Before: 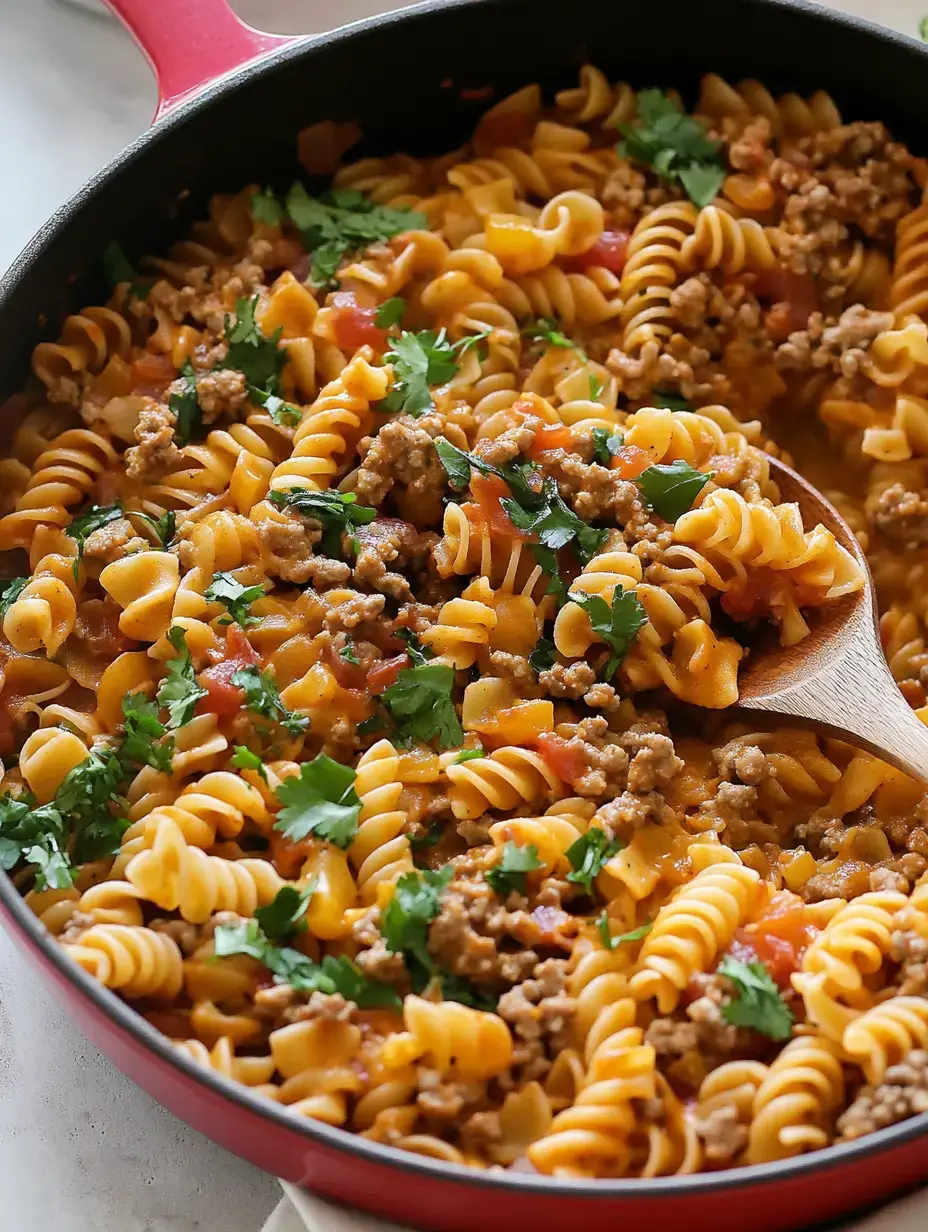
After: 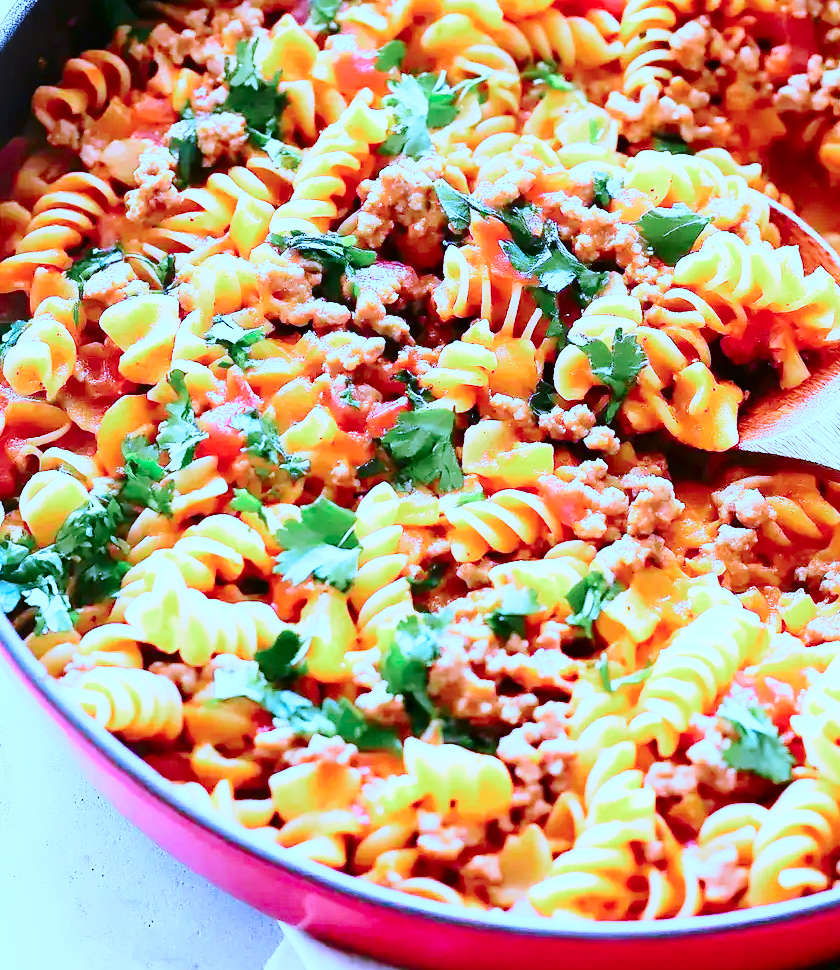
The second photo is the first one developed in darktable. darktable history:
crop: top 20.916%, right 9.437%, bottom 0.316%
color correction: highlights a* -9.73, highlights b* -21.22
base curve: curves: ch0 [(0, 0) (0.028, 0.03) (0.121, 0.232) (0.46, 0.748) (0.859, 0.968) (1, 1)], preserve colors none
exposure: black level correction 0, exposure 0.877 EV, compensate exposure bias true, compensate highlight preservation false
color zones: curves: ch2 [(0, 0.5) (0.143, 0.517) (0.286, 0.571) (0.429, 0.522) (0.571, 0.5) (0.714, 0.5) (0.857, 0.5) (1, 0.5)]
tone curve: curves: ch0 [(0, 0) (0.068, 0.031) (0.175, 0.132) (0.337, 0.304) (0.498, 0.511) (0.748, 0.762) (0.993, 0.954)]; ch1 [(0, 0) (0.294, 0.184) (0.359, 0.34) (0.362, 0.35) (0.43, 0.41) (0.476, 0.457) (0.499, 0.5) (0.529, 0.523) (0.677, 0.762) (1, 1)]; ch2 [(0, 0) (0.431, 0.419) (0.495, 0.502) (0.524, 0.534) (0.557, 0.56) (0.634, 0.654) (0.728, 0.722) (1, 1)], color space Lab, independent channels, preserve colors none
white balance: red 0.98, blue 1.61
